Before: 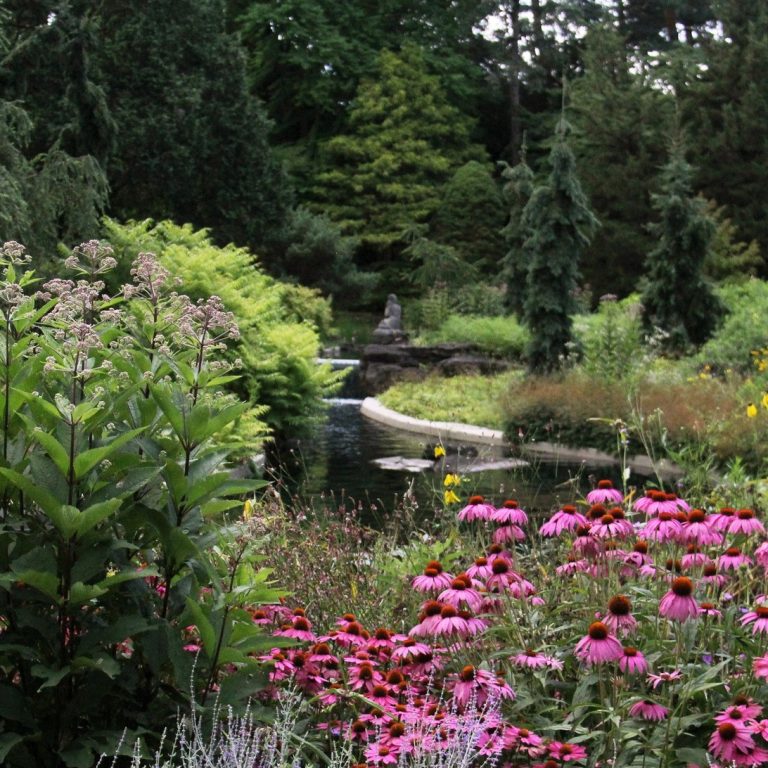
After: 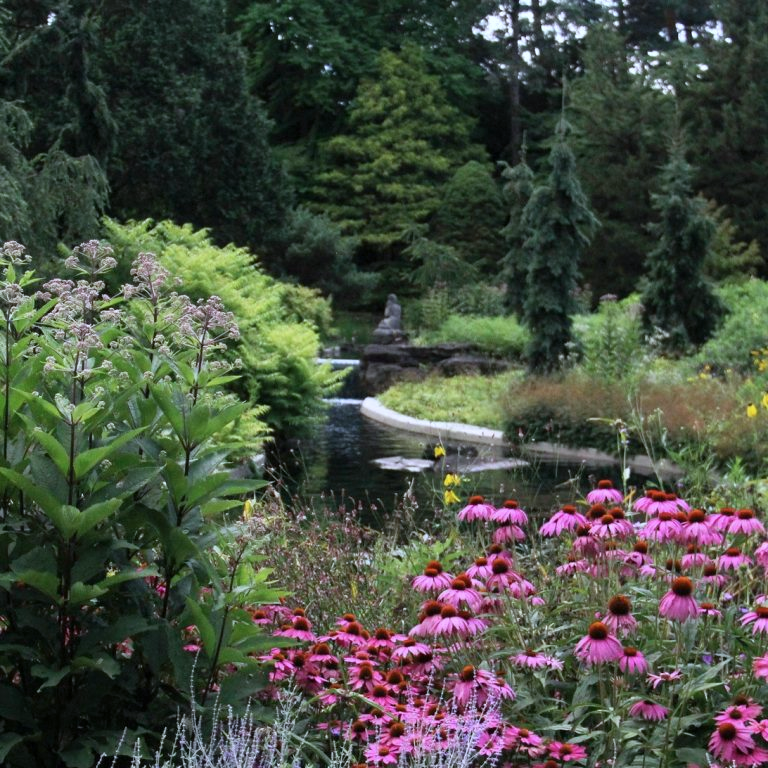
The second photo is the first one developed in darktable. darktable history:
color calibration: illuminant as shot in camera, x 0.369, y 0.376, temperature 4326.42 K
